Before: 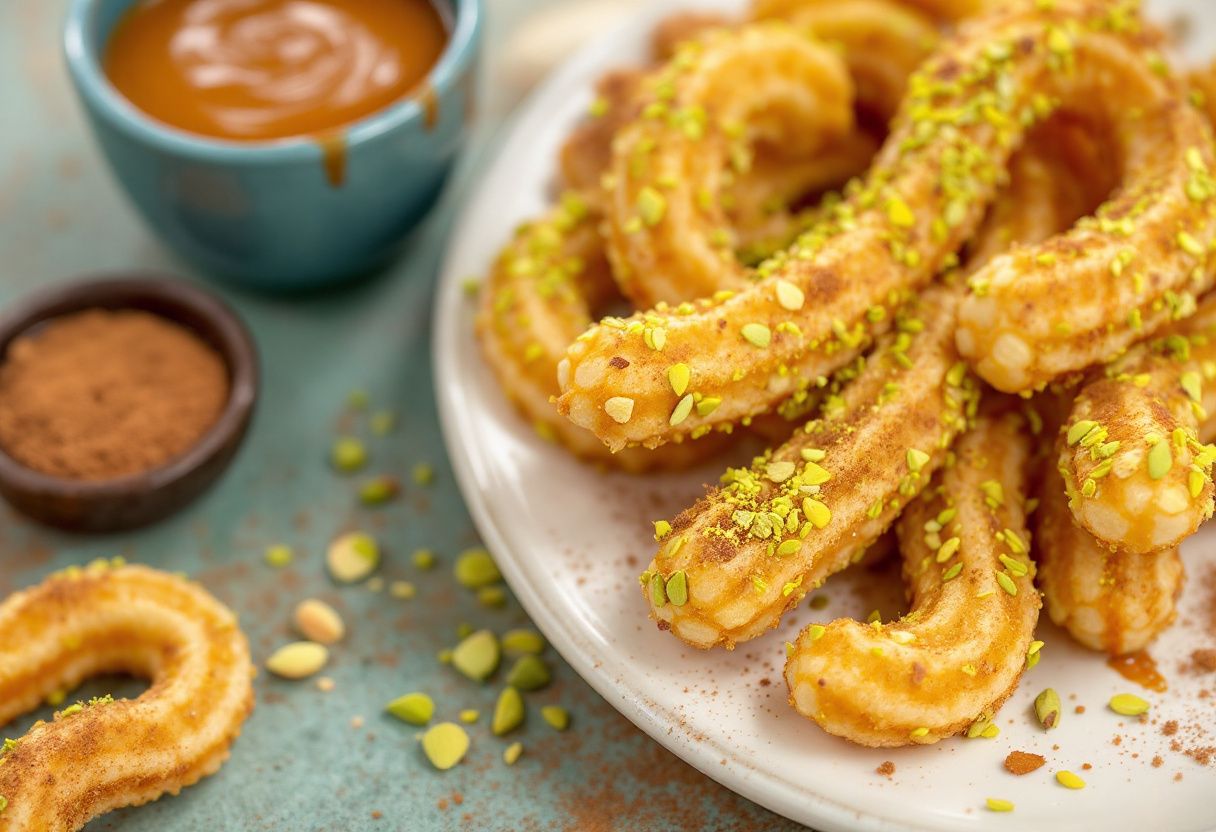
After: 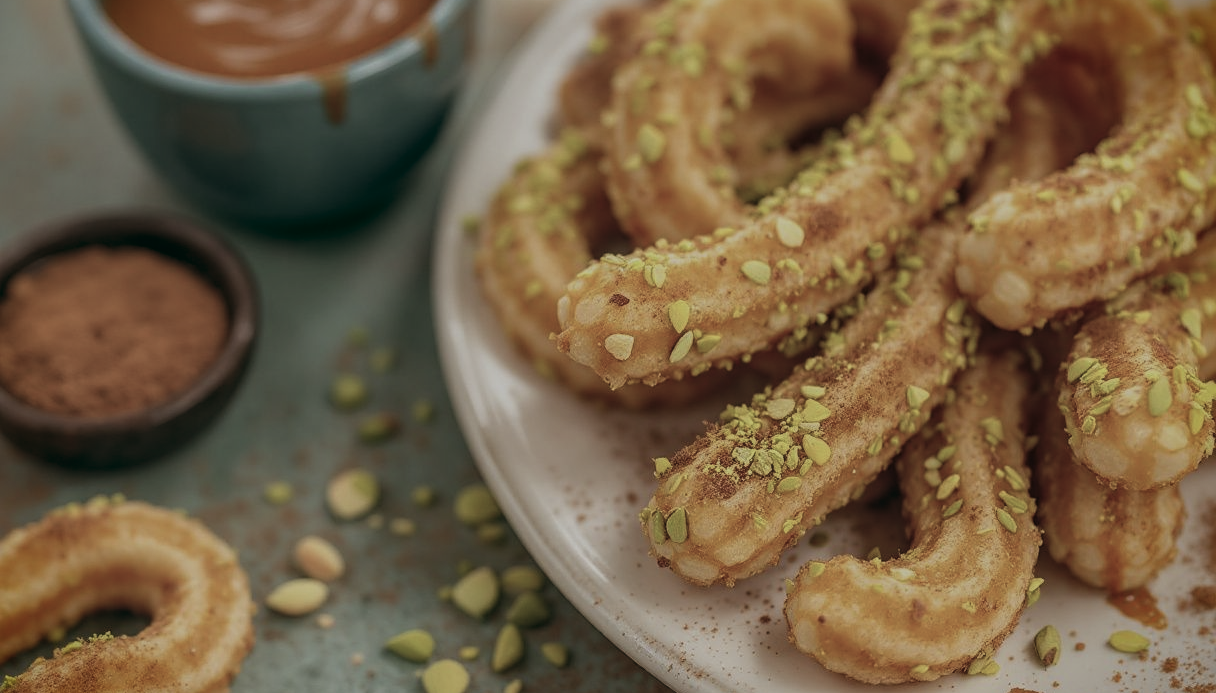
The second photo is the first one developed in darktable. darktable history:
exposure: black level correction -0.016, exposure -1.018 EV, compensate highlight preservation false
crop: top 7.625%, bottom 8.027%
sharpen: amount 0.2
vignetting: fall-off start 88.53%, fall-off radius 44.2%, saturation 0.376, width/height ratio 1.161
color balance: lift [1, 0.994, 1.002, 1.006], gamma [0.957, 1.081, 1.016, 0.919], gain [0.97, 0.972, 1.01, 1.028], input saturation 91.06%, output saturation 79.8%
local contrast: on, module defaults
